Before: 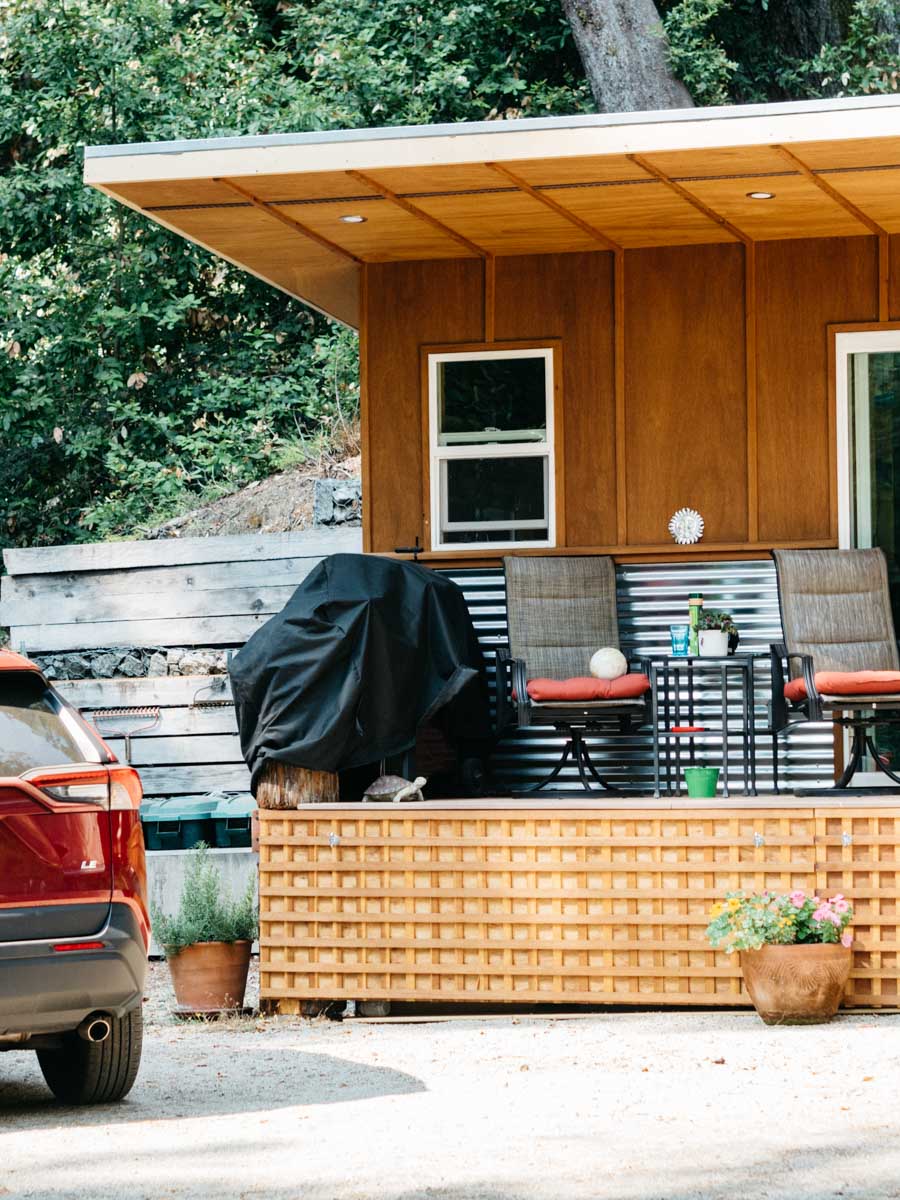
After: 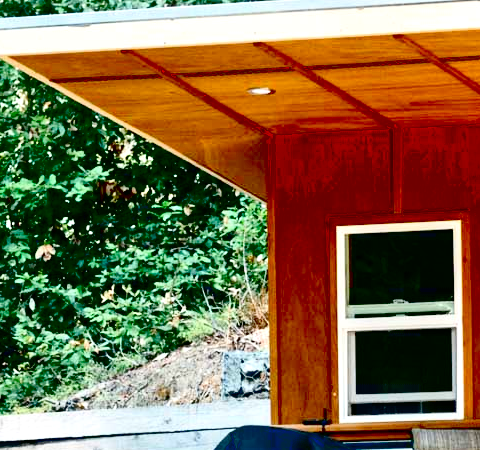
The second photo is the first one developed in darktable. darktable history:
tone equalizer: -7 EV 0.152 EV, -6 EV 0.564 EV, -5 EV 1.16 EV, -4 EV 1.36 EV, -3 EV 1.12 EV, -2 EV 0.6 EV, -1 EV 0.158 EV, mask exposure compensation -0.501 EV
contrast brightness saturation: contrast 0.237, brightness -0.231, saturation 0.147
crop: left 10.256%, top 10.706%, right 36.389%, bottom 51.728%
exposure: black level correction 0.03, exposure 0.321 EV, compensate highlight preservation false
